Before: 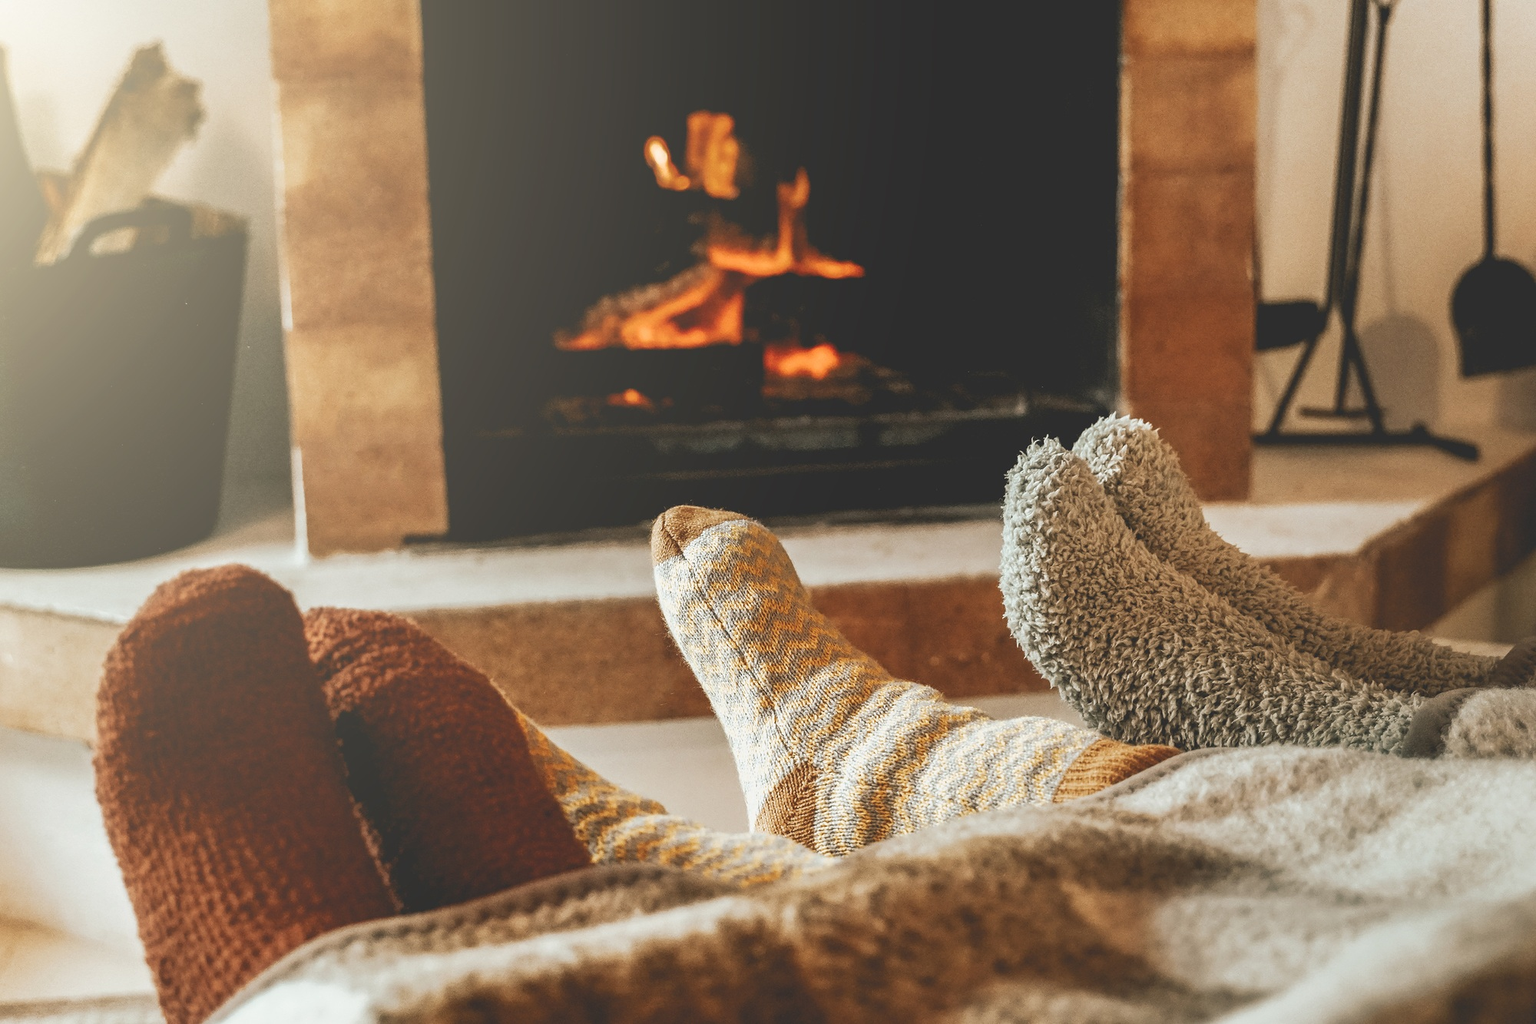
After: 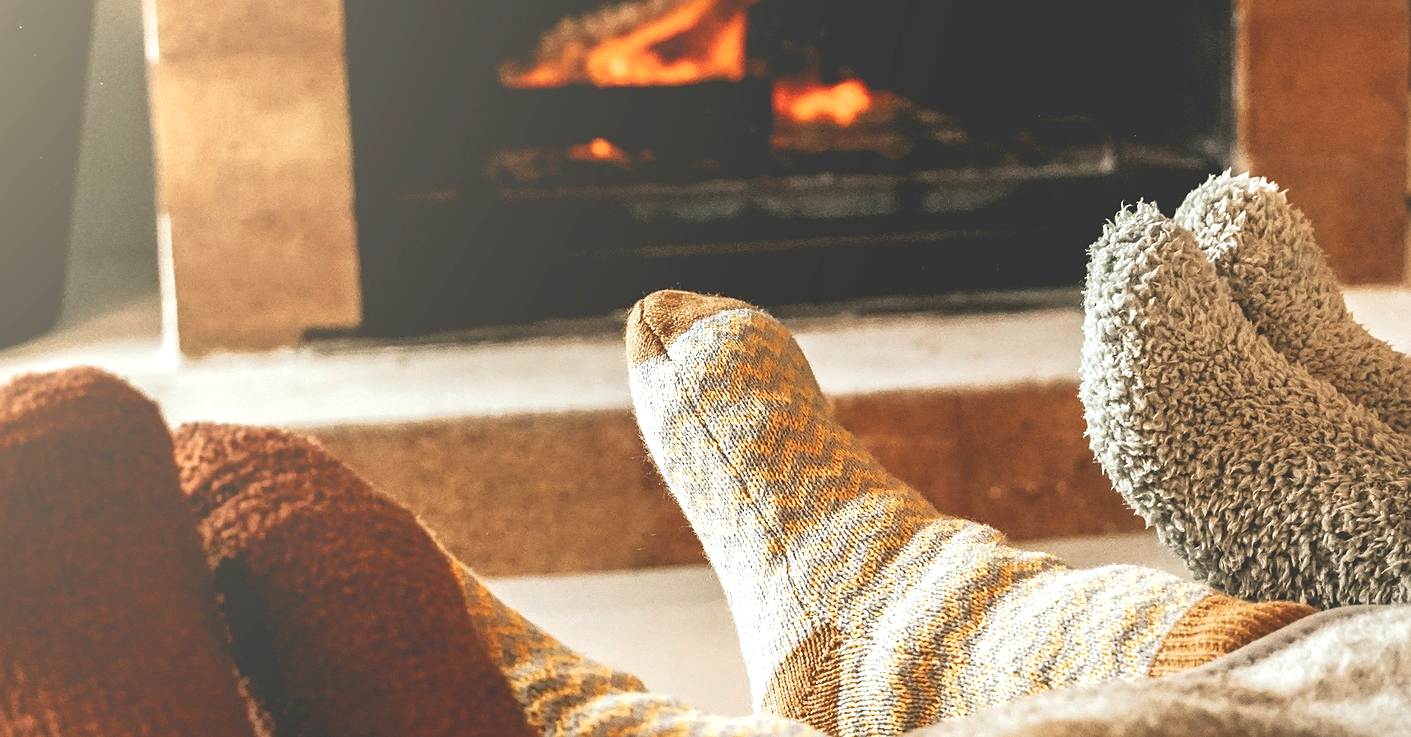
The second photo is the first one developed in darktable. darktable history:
exposure: black level correction 0.001, exposure 0.5 EV, compensate exposure bias true, compensate highlight preservation false
crop: left 11.123%, top 27.61%, right 18.3%, bottom 17.034%
sharpen: amount 0.2
